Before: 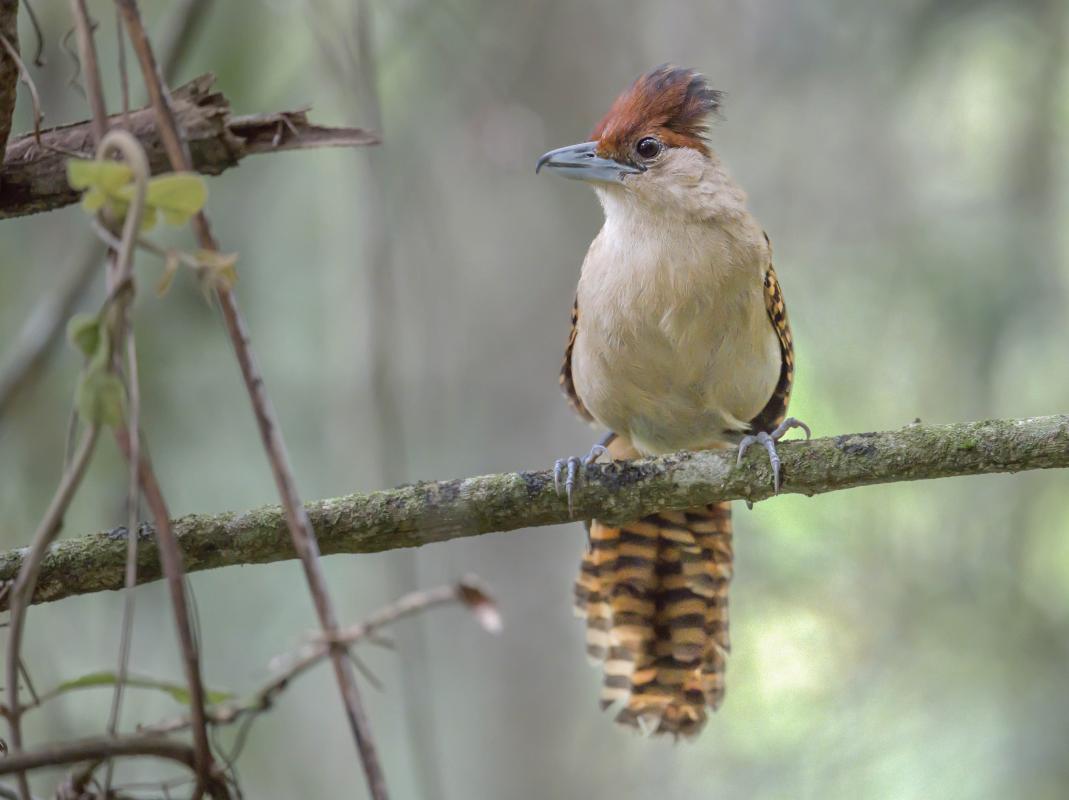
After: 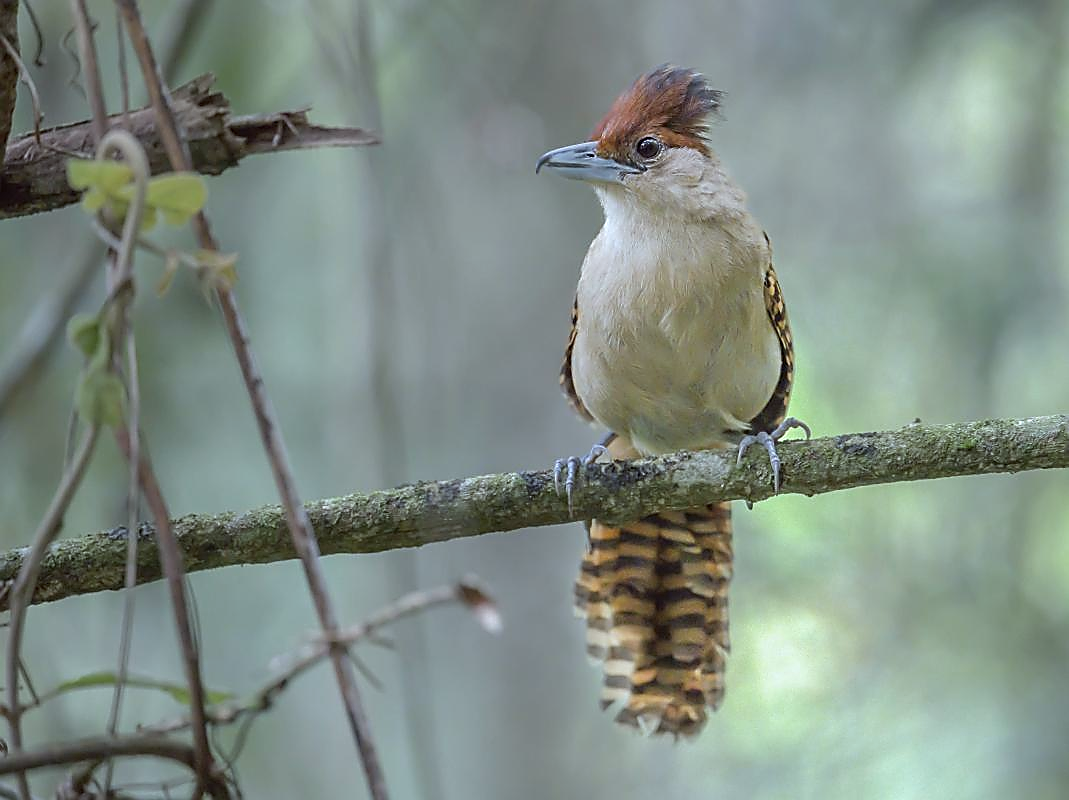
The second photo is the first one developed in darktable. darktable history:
white balance: red 0.925, blue 1.046
sharpen: radius 1.4, amount 1.25, threshold 0.7
